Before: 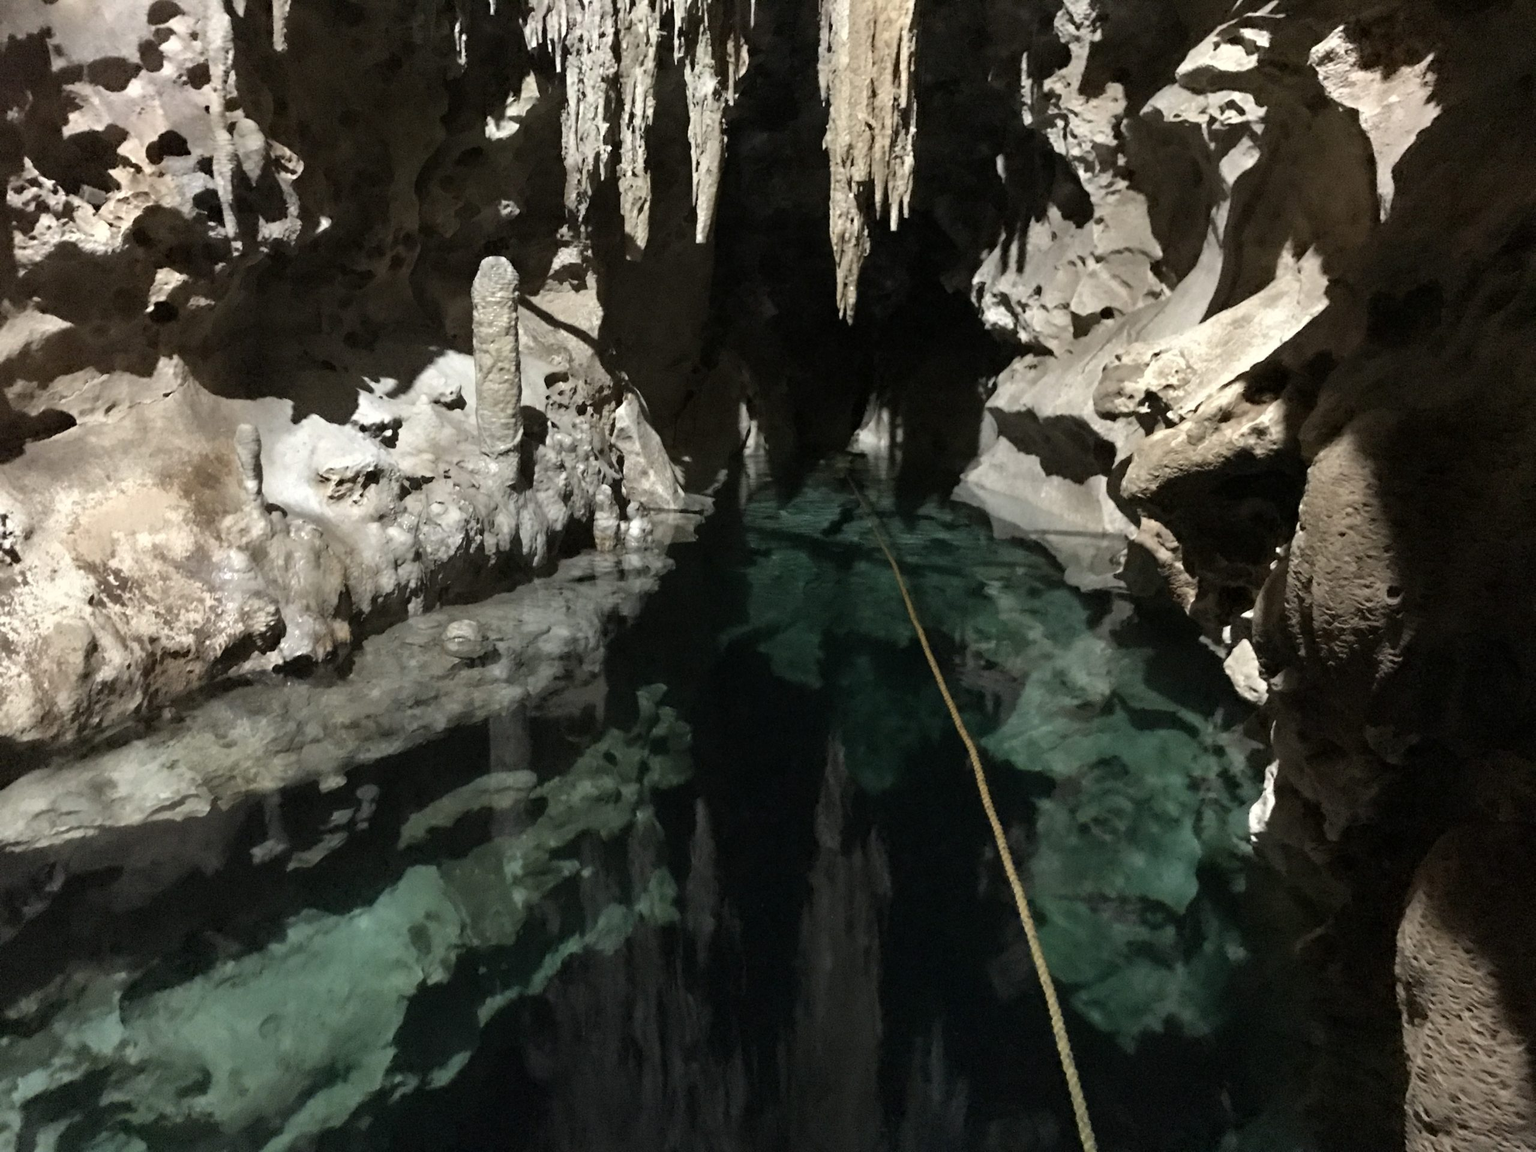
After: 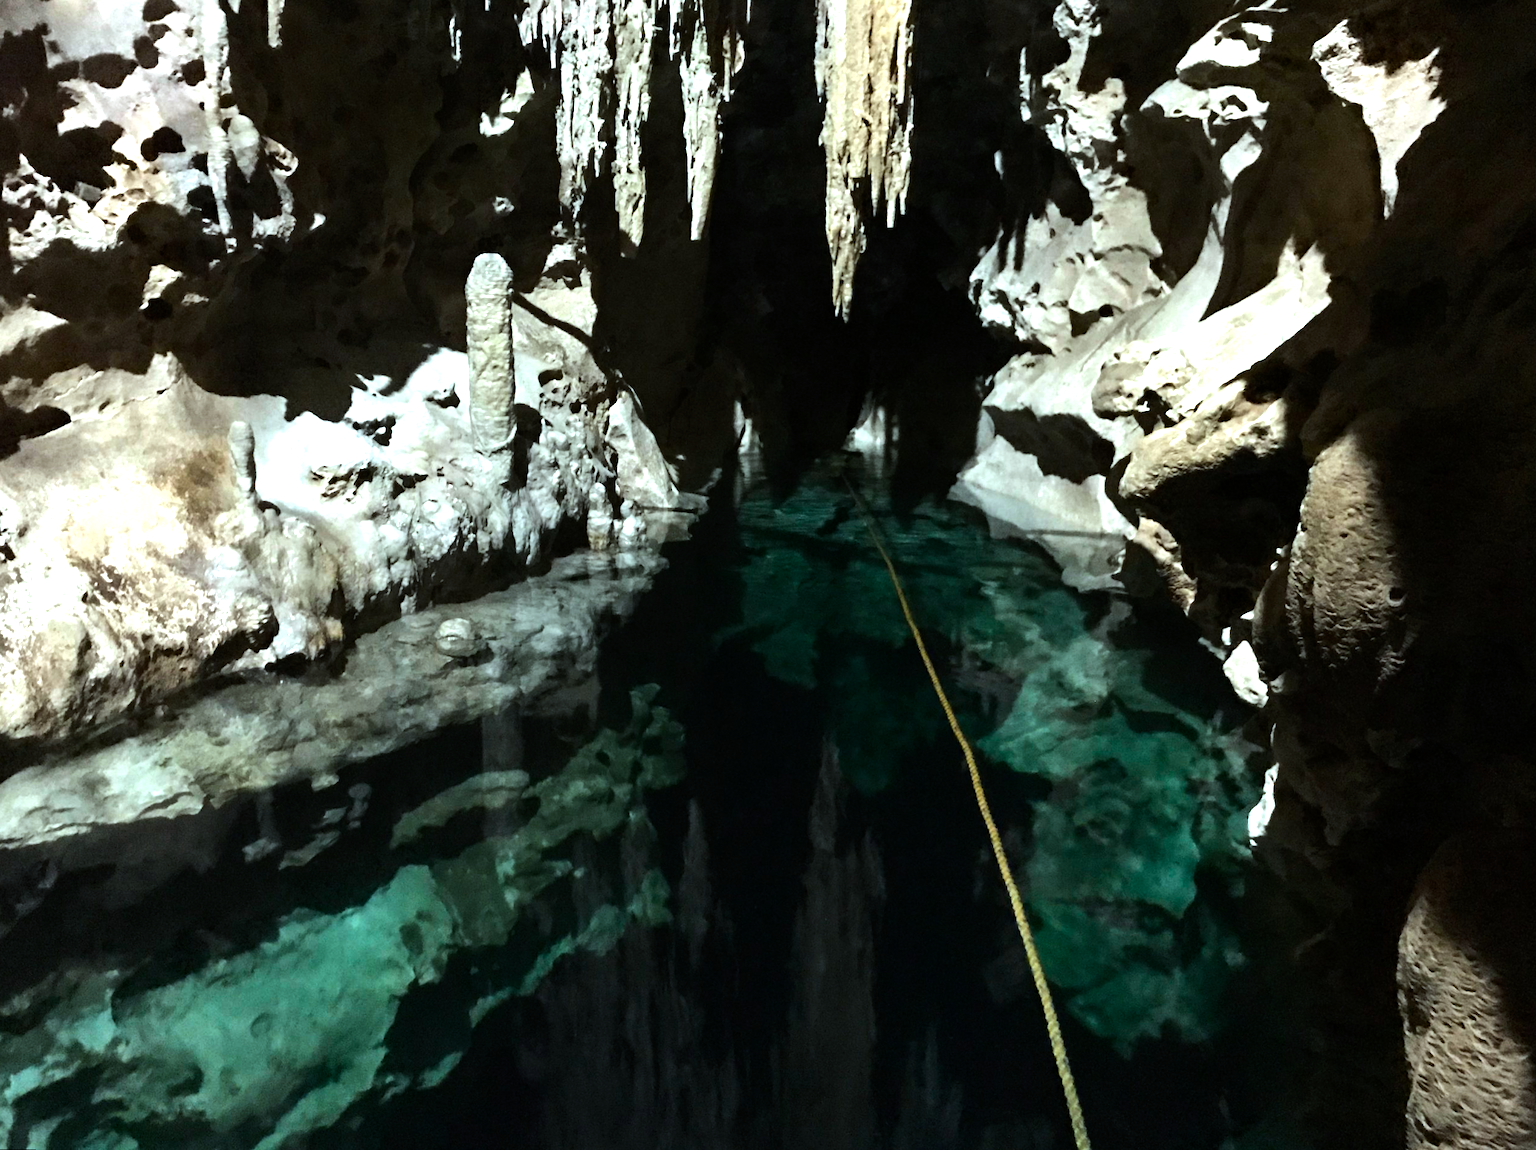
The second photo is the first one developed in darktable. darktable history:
tone equalizer: -8 EV -1.08 EV, -7 EV -1.01 EV, -6 EV -0.867 EV, -5 EV -0.578 EV, -3 EV 0.578 EV, -2 EV 0.867 EV, -1 EV 1.01 EV, +0 EV 1.08 EV, edges refinement/feathering 500, mask exposure compensation -1.57 EV, preserve details no
rotate and perspective: rotation 0.192°, lens shift (horizontal) -0.015, crop left 0.005, crop right 0.996, crop top 0.006, crop bottom 0.99
white balance: red 0.925, blue 1.046
color balance rgb: linear chroma grading › global chroma 15%, perceptual saturation grading › global saturation 30%
